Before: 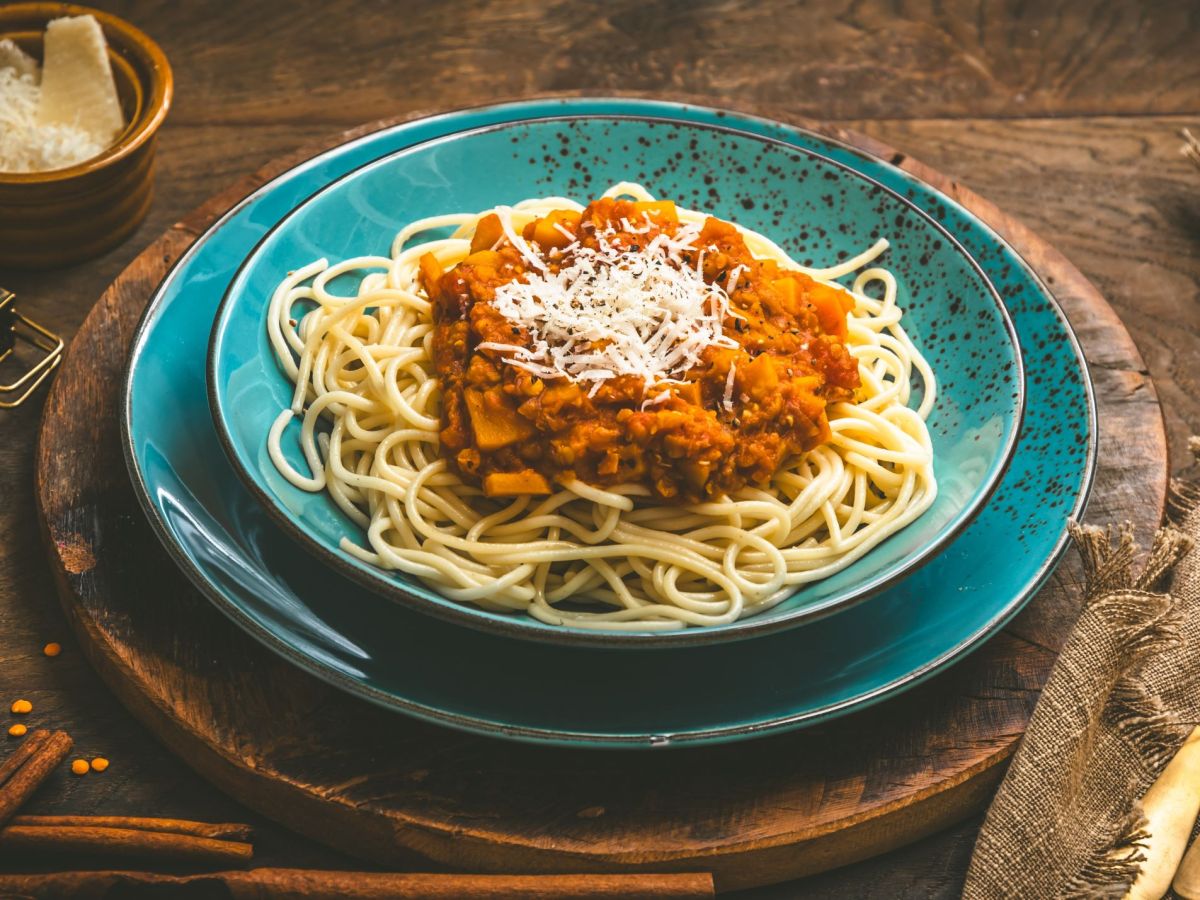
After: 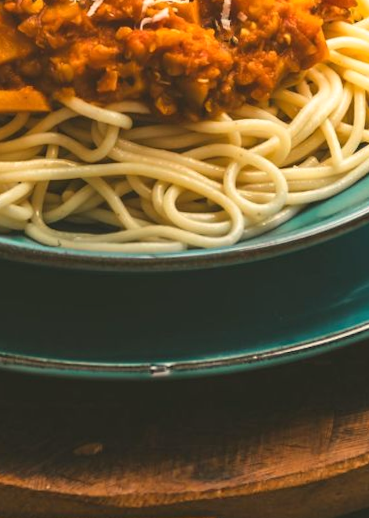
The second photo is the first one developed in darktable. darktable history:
rotate and perspective: rotation 0.215°, lens shift (vertical) -0.139, crop left 0.069, crop right 0.939, crop top 0.002, crop bottom 0.996
crop: left 40.878%, top 39.176%, right 25.993%, bottom 3.081%
white balance: red 1.045, blue 0.932
